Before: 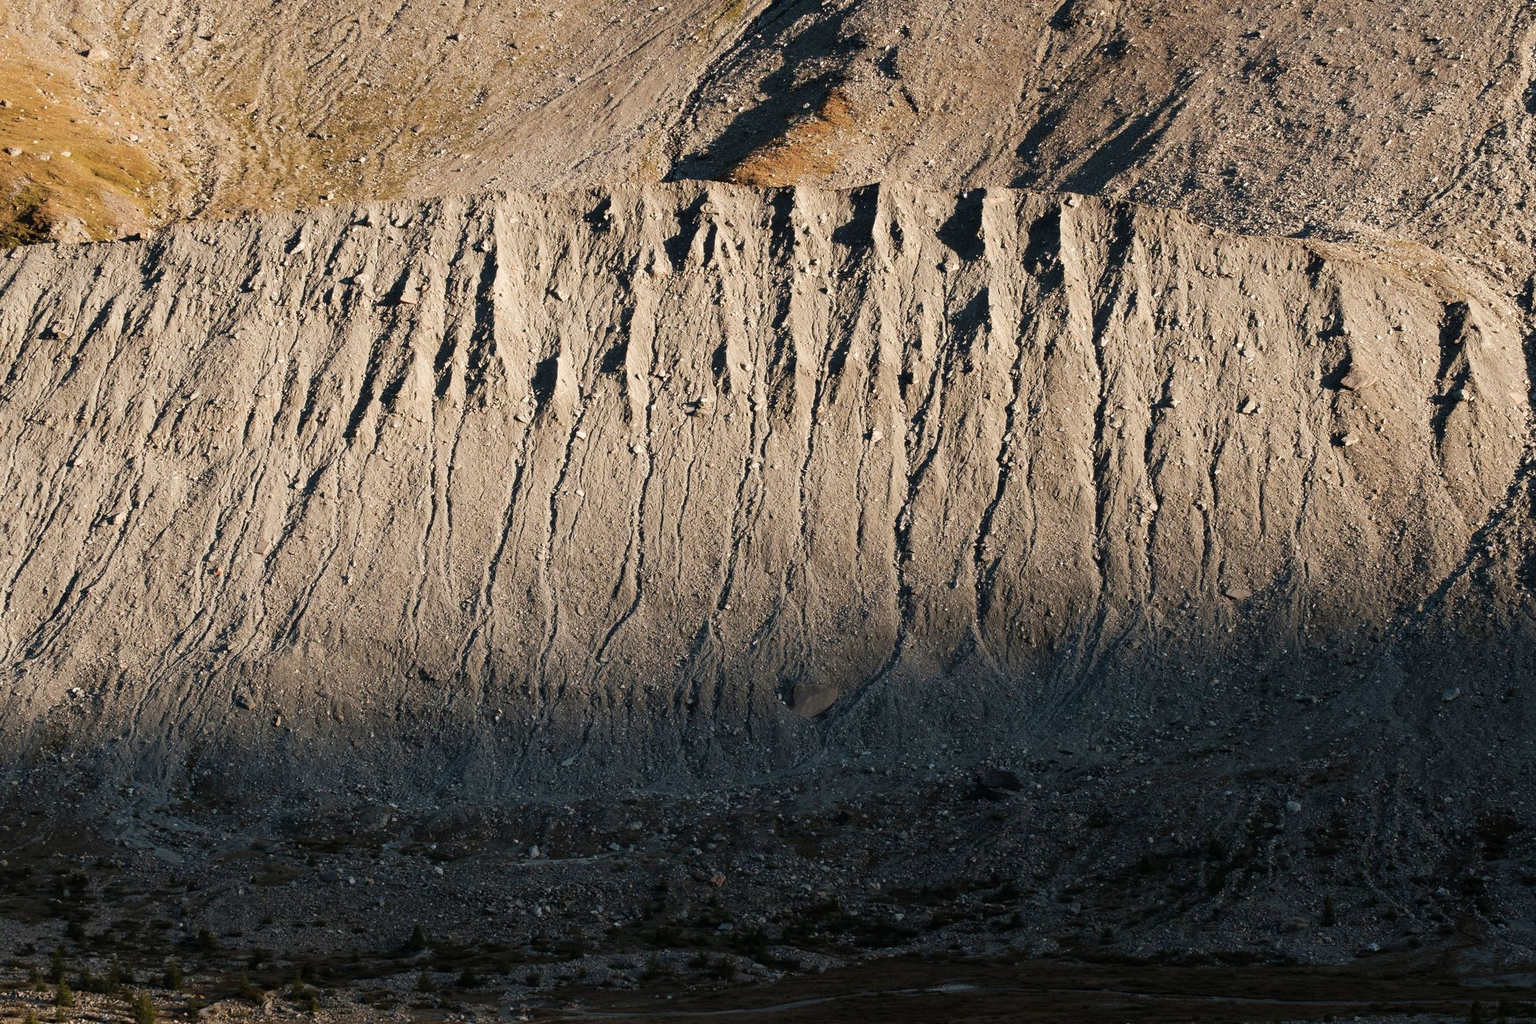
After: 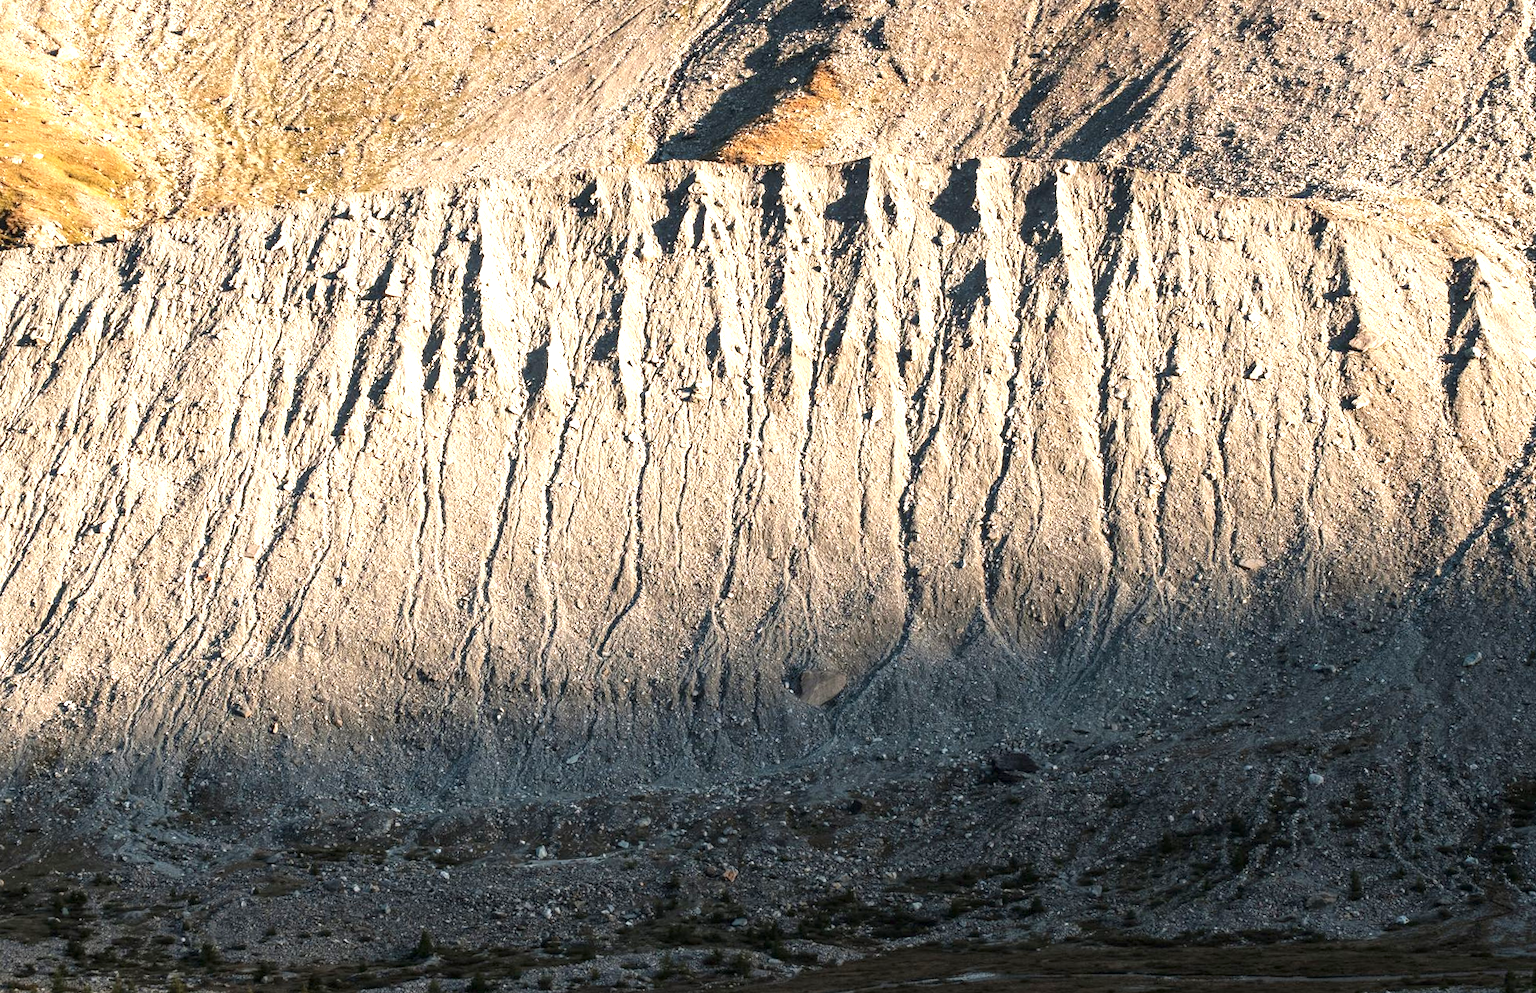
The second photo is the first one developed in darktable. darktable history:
exposure: black level correction 0, exposure 1.2 EV, compensate exposure bias true, compensate highlight preservation false
local contrast: on, module defaults
rotate and perspective: rotation -2°, crop left 0.022, crop right 0.978, crop top 0.049, crop bottom 0.951
